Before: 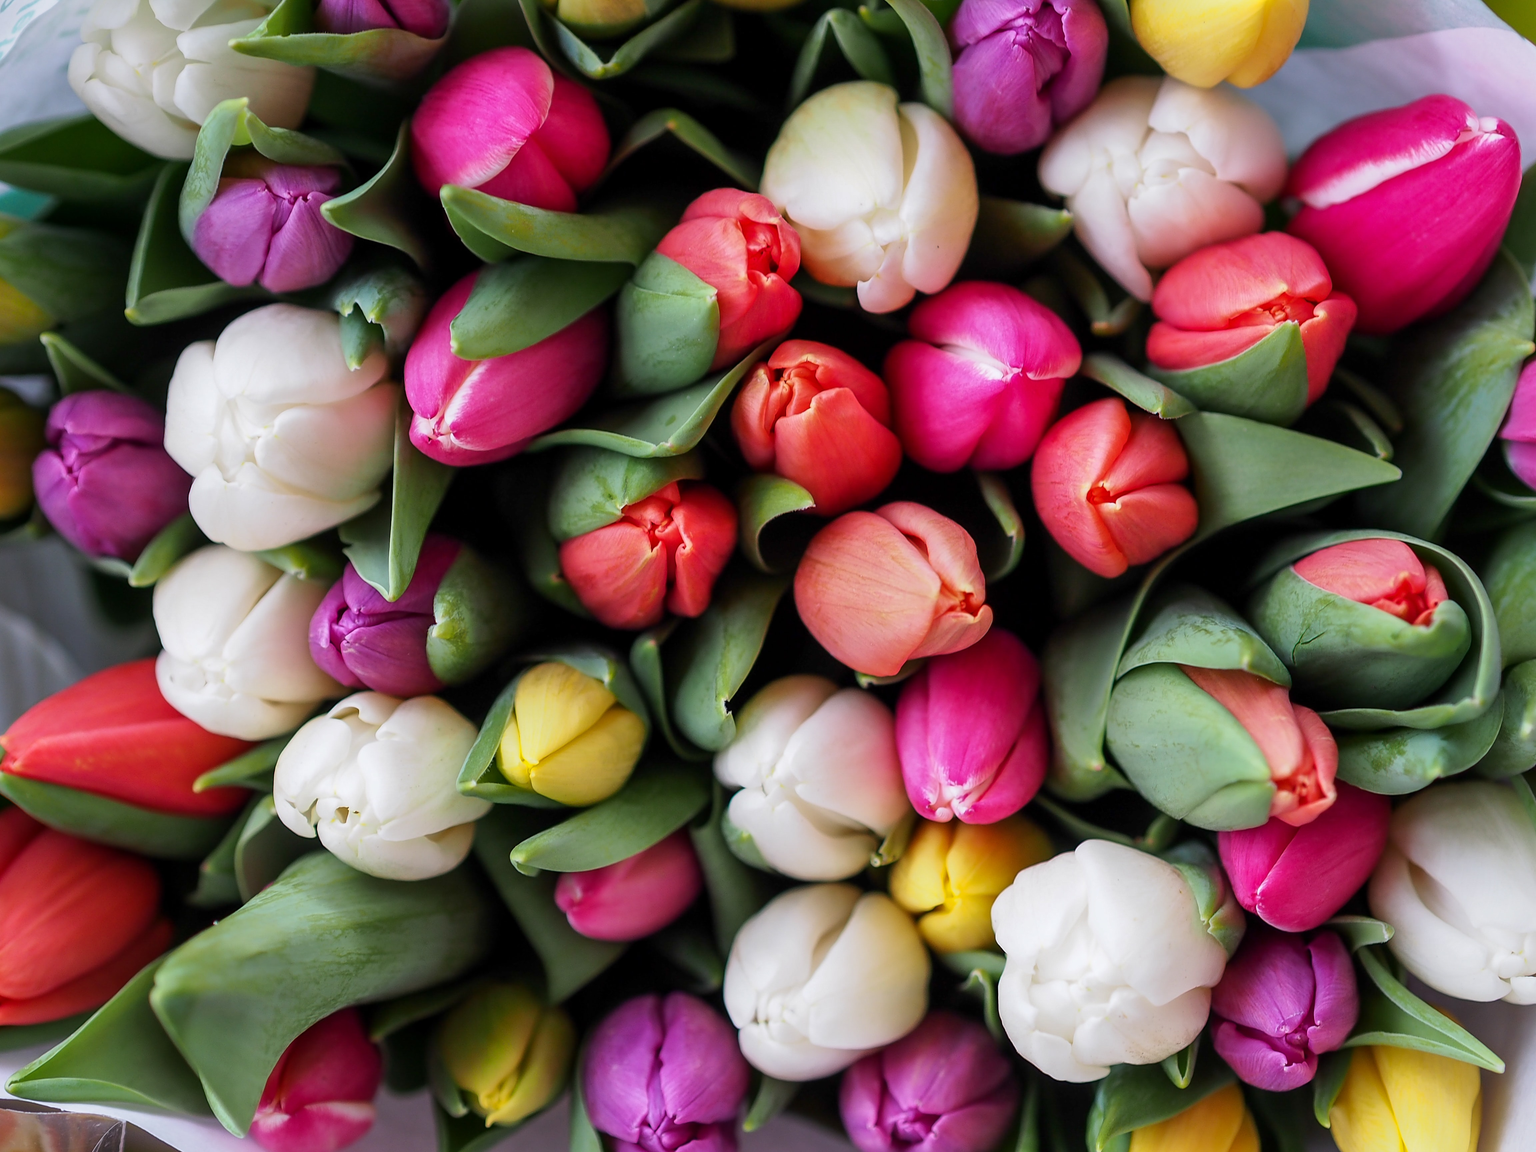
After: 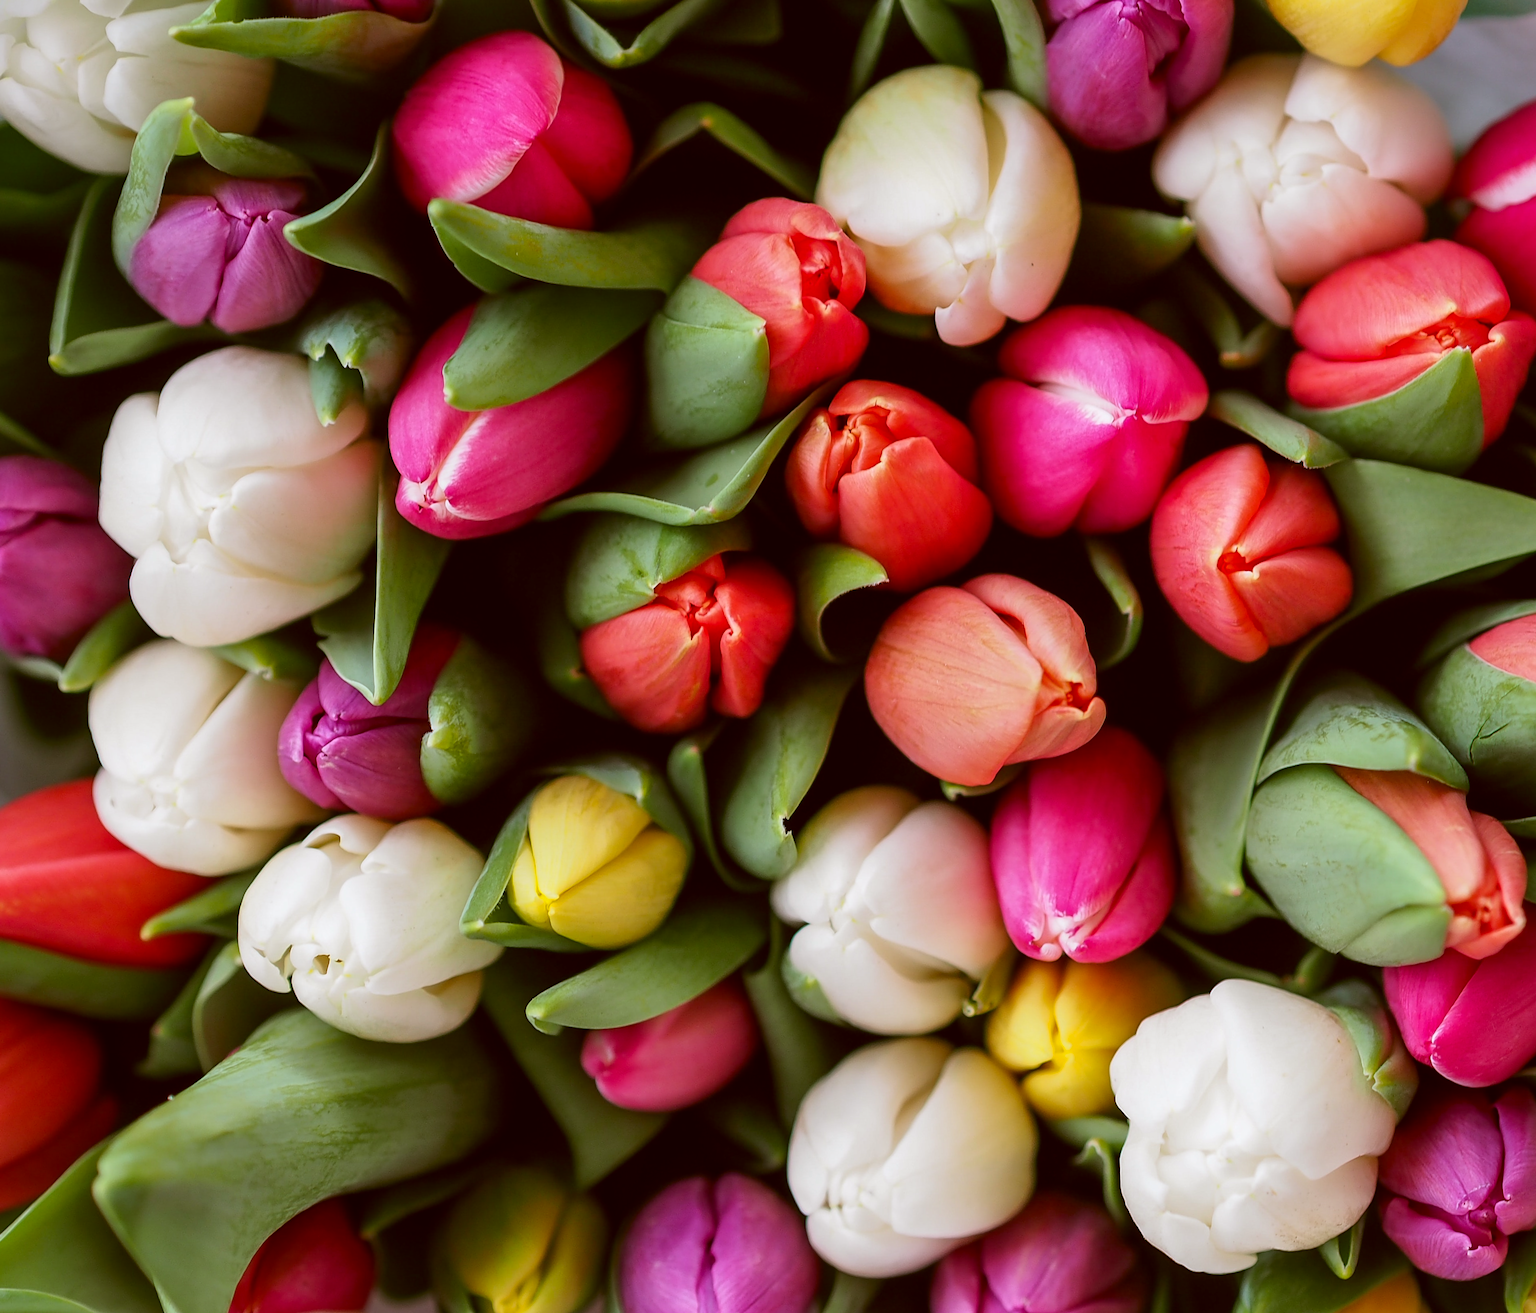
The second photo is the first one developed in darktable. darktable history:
color correction: highlights a* -0.437, highlights b* 0.176, shadows a* 4.86, shadows b* 20.82
crop and rotate: angle 0.935°, left 4.3%, top 1.228%, right 11.36%, bottom 2.576%
